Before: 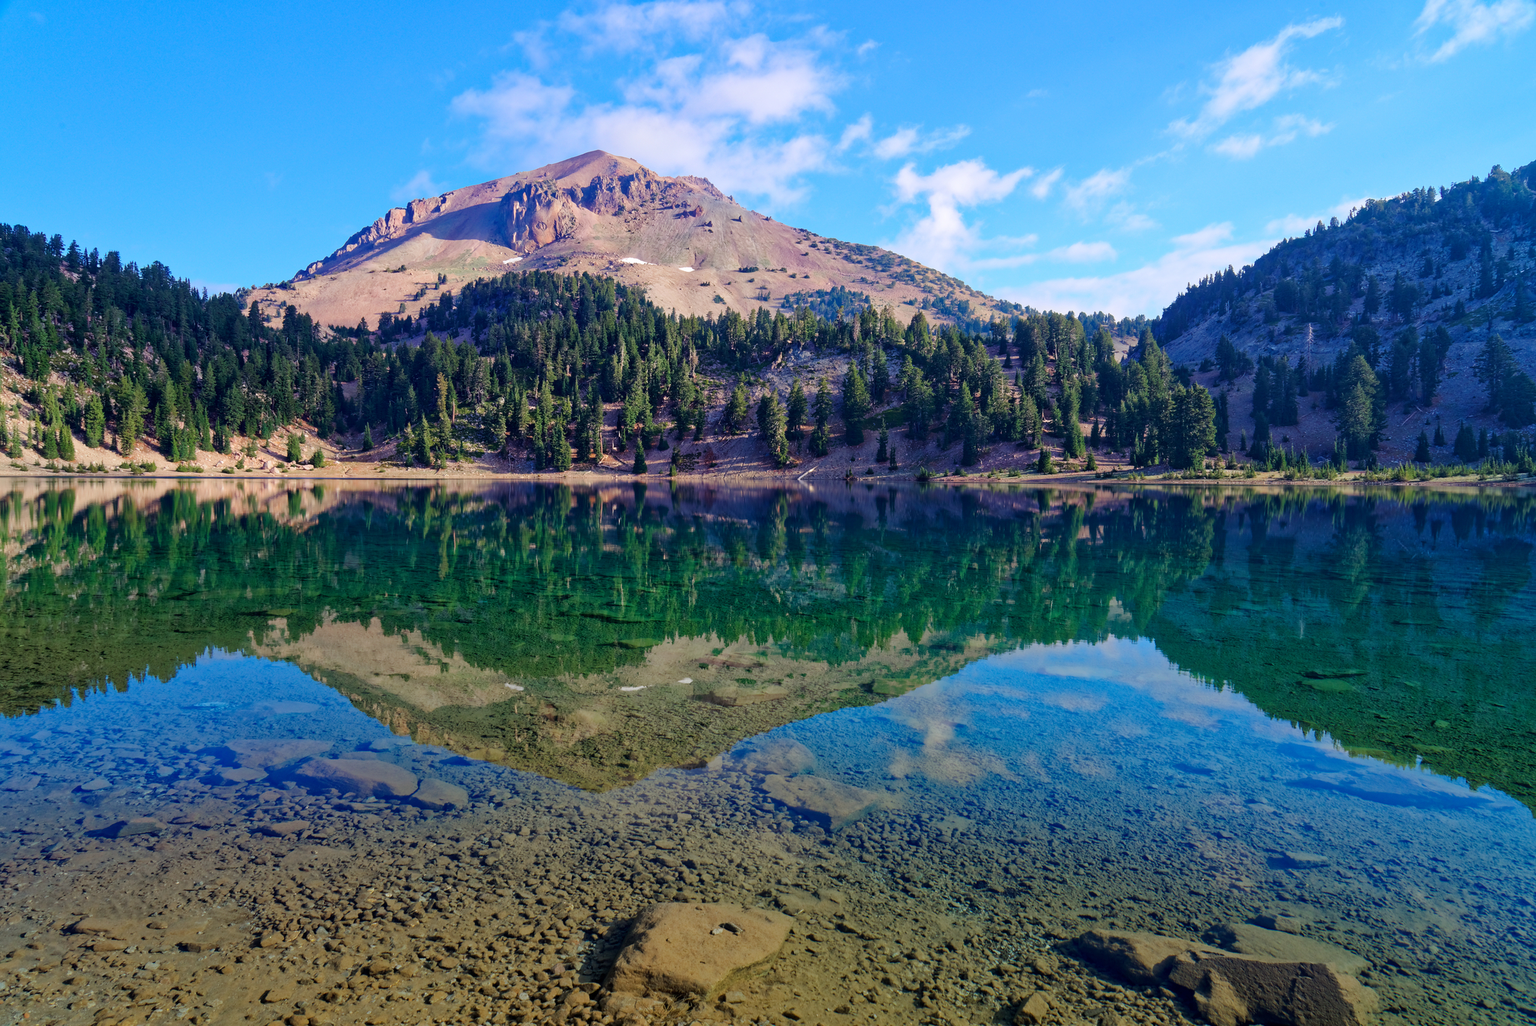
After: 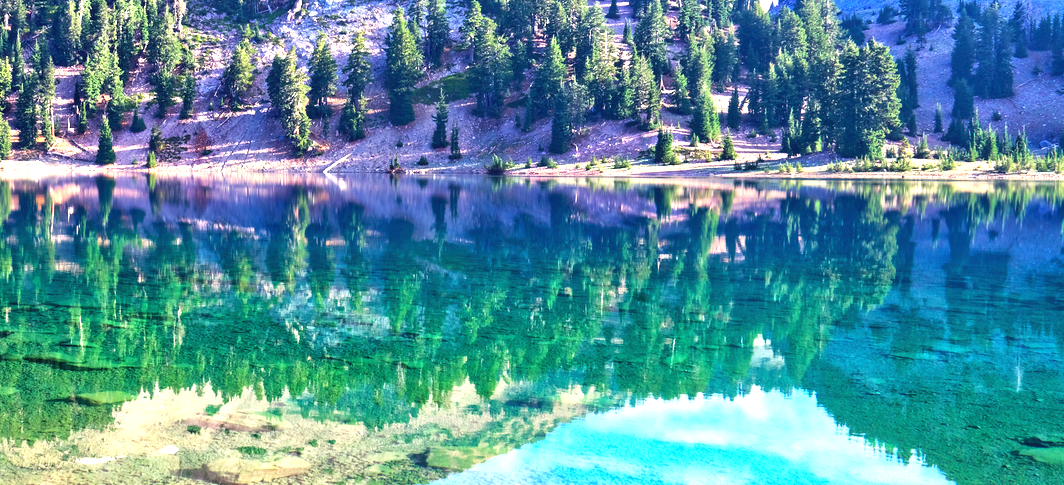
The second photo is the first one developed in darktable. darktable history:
crop: left 36.684%, top 34.622%, right 13.082%, bottom 31.046%
exposure: black level correction 0, exposure 2.141 EV, compensate highlight preservation false
